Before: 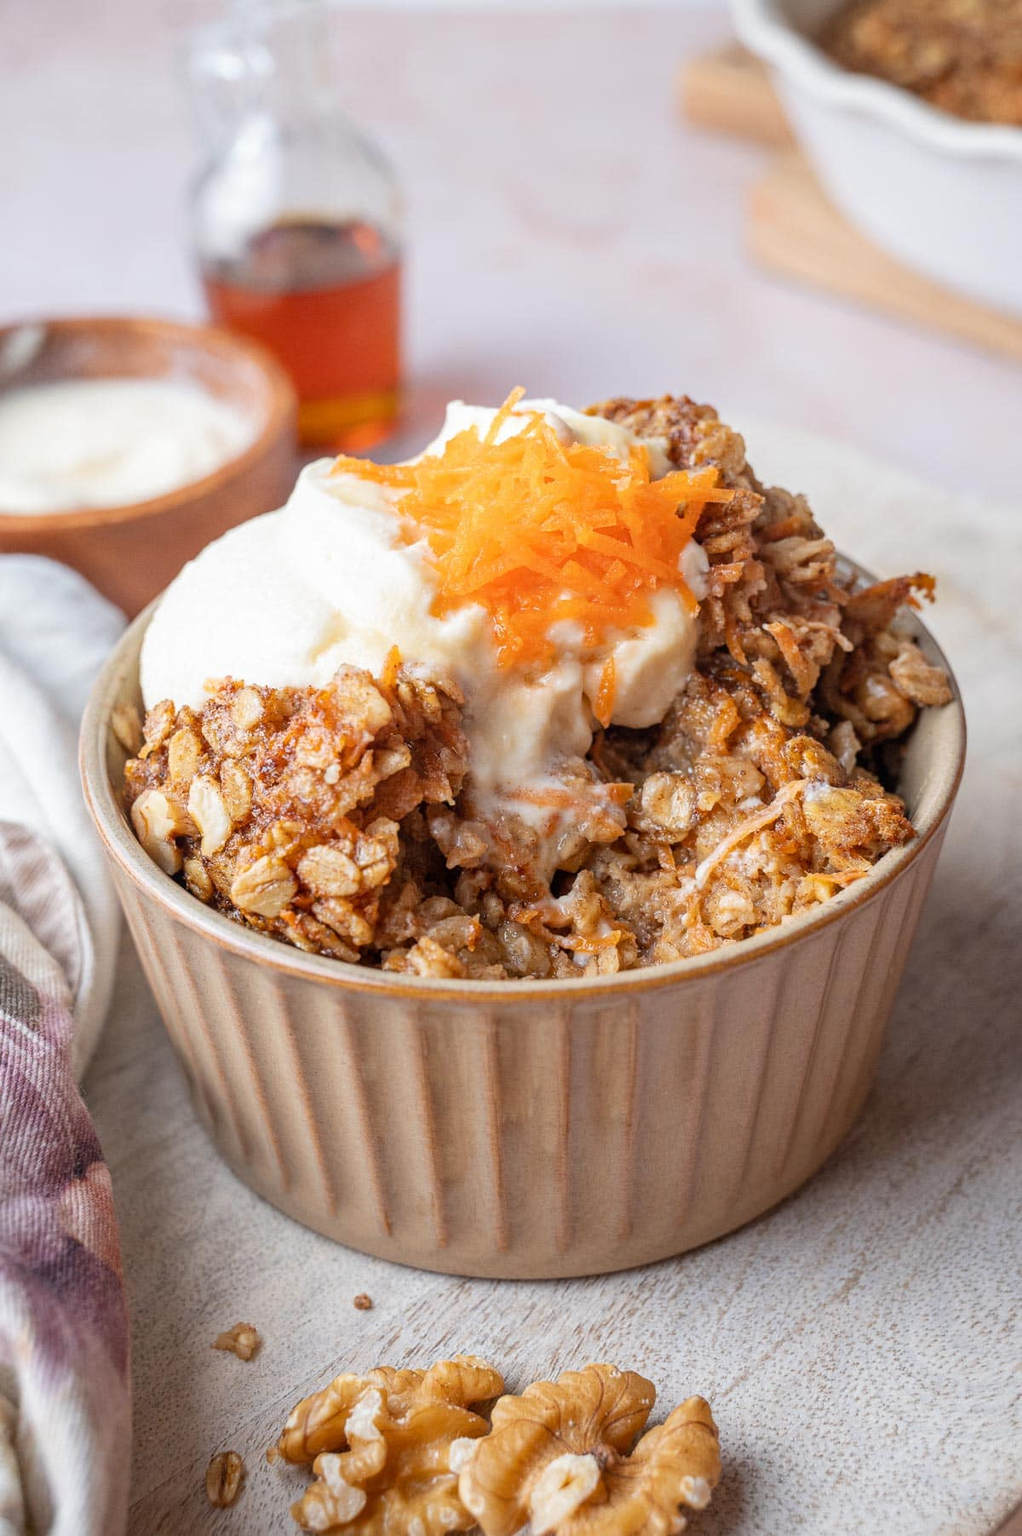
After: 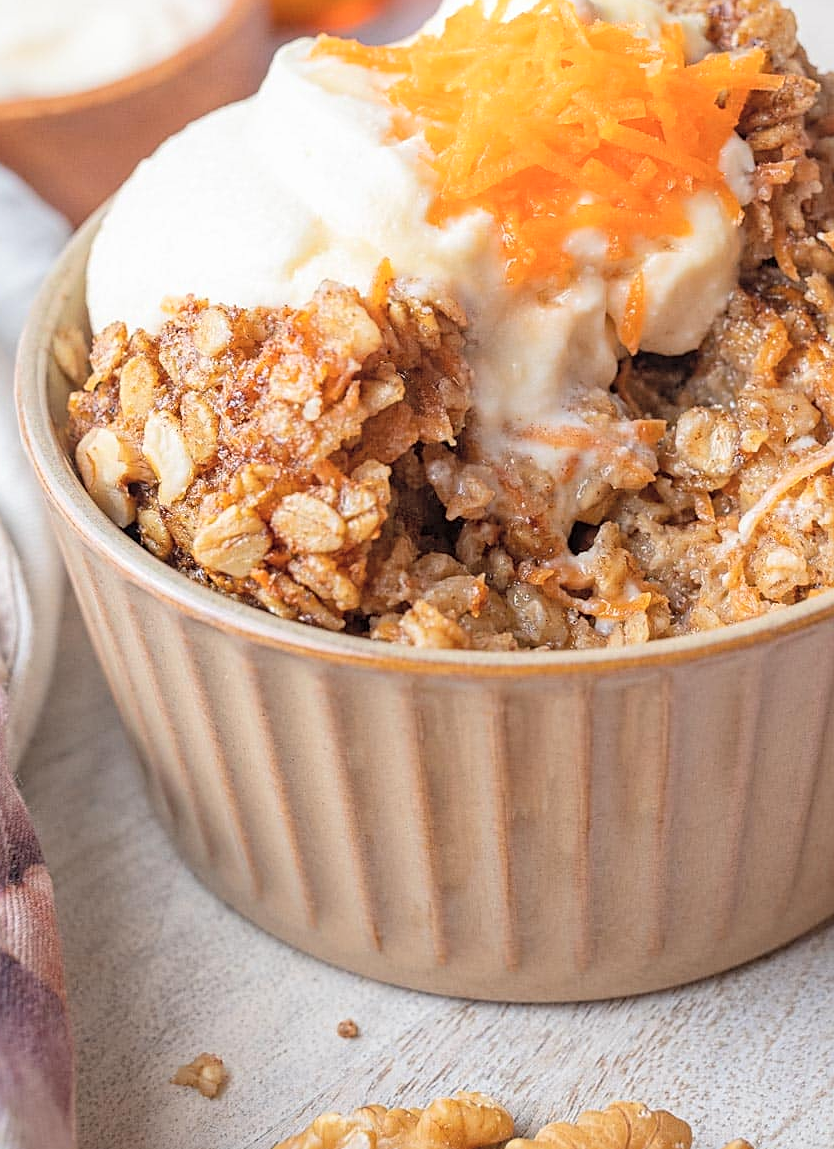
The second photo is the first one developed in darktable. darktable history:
contrast brightness saturation: brightness 0.143
crop: left 6.552%, top 27.716%, right 23.879%, bottom 8.589%
sharpen: on, module defaults
